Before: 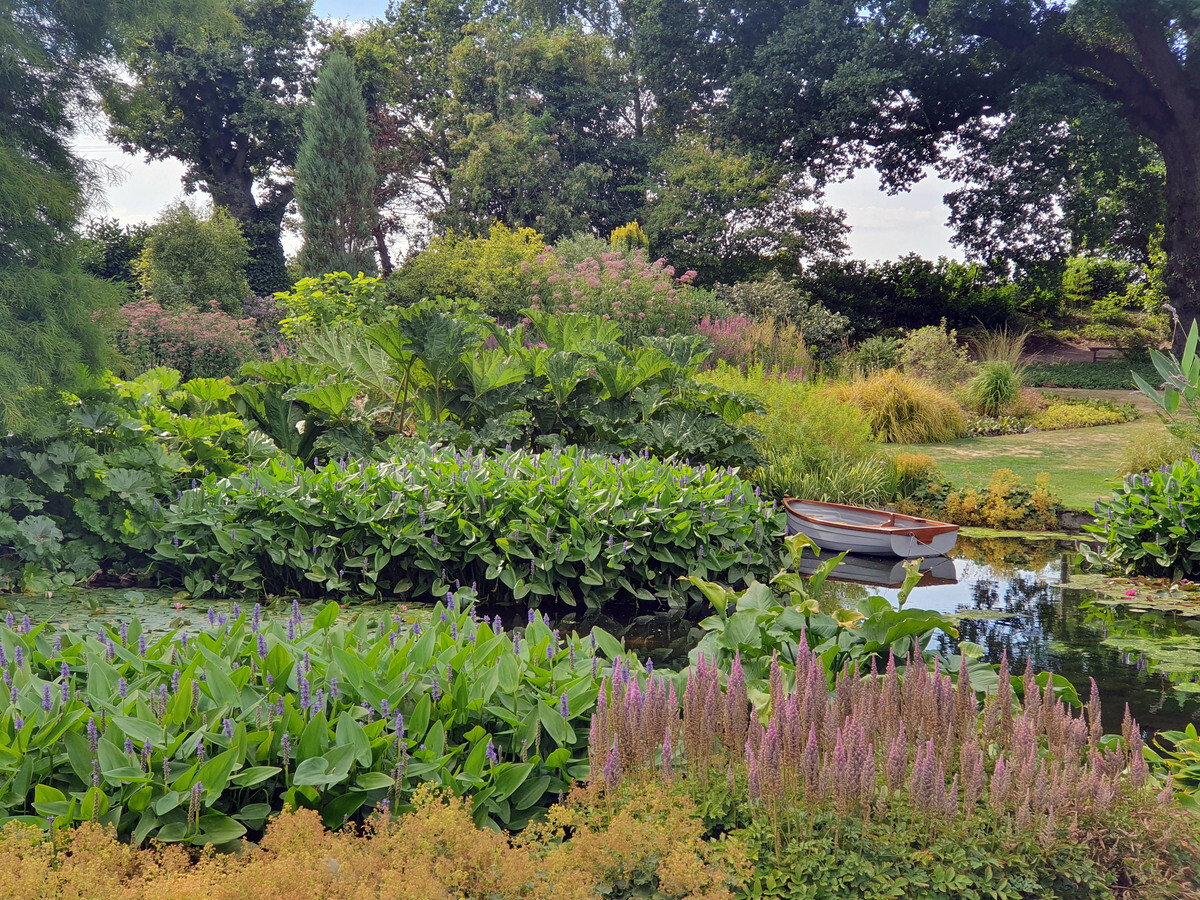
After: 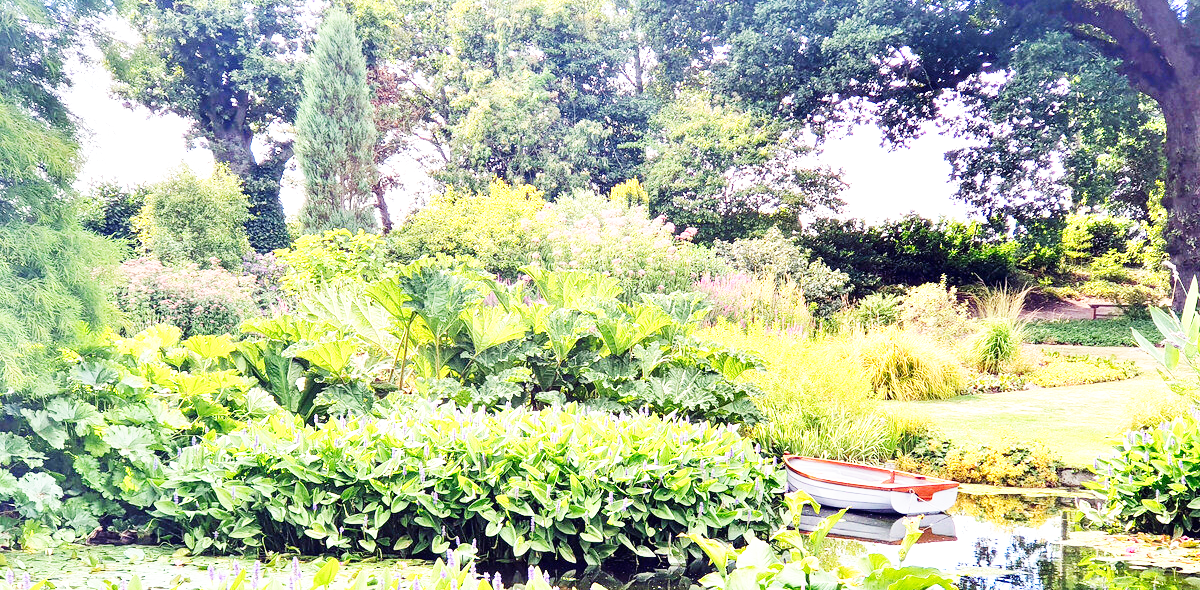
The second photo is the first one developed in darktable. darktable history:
base curve: curves: ch0 [(0, 0) (0.007, 0.004) (0.027, 0.03) (0.046, 0.07) (0.207, 0.54) (0.442, 0.872) (0.673, 0.972) (1, 1)], preserve colors none
exposure: black level correction 0, exposure 1.2 EV, compensate exposure bias true, compensate highlight preservation false
crop and rotate: top 4.848%, bottom 29.503%
